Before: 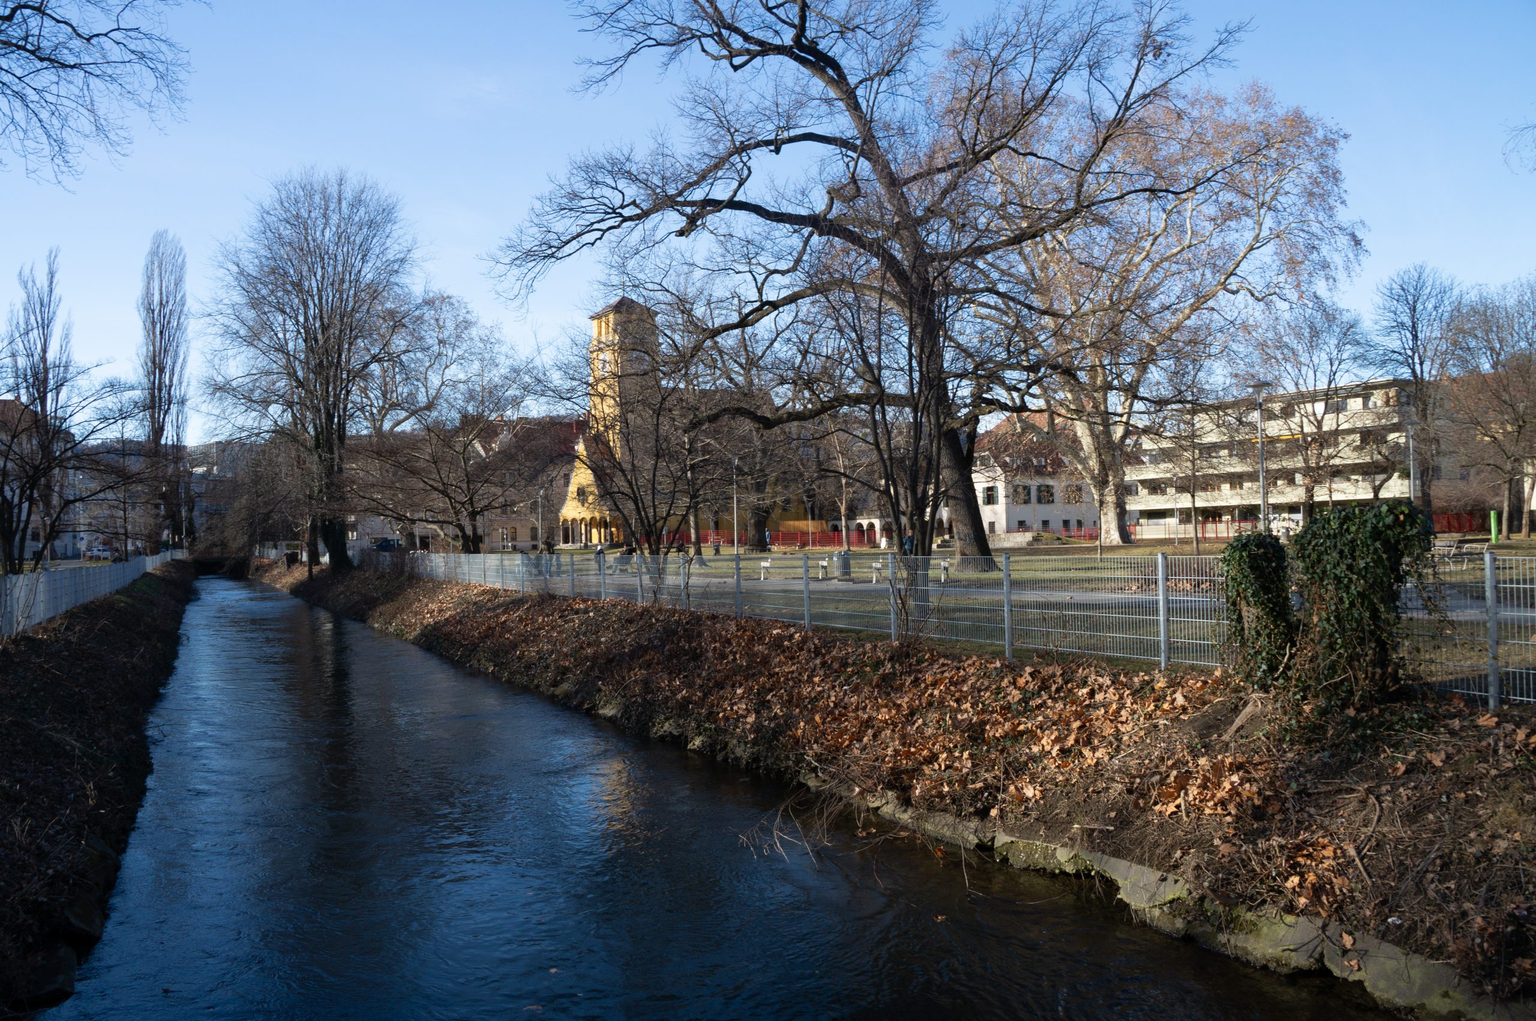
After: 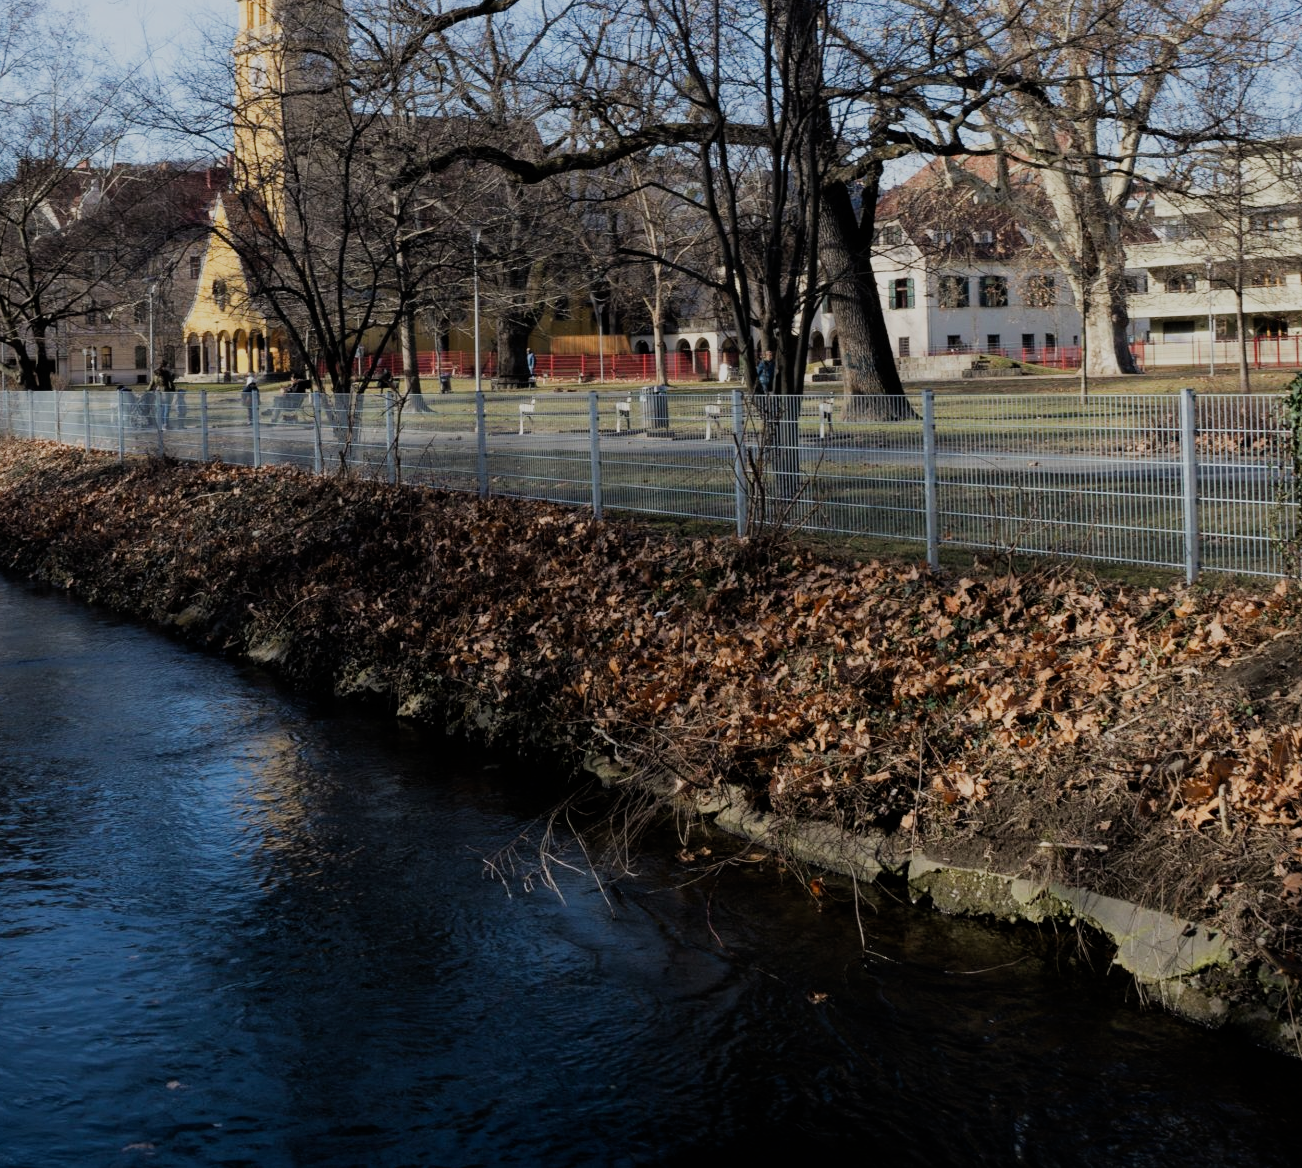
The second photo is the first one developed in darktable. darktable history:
filmic rgb: black relative exposure -6.91 EV, white relative exposure 5.59 EV, hardness 2.85
crop and rotate: left 29.271%, top 31.296%, right 19.833%
